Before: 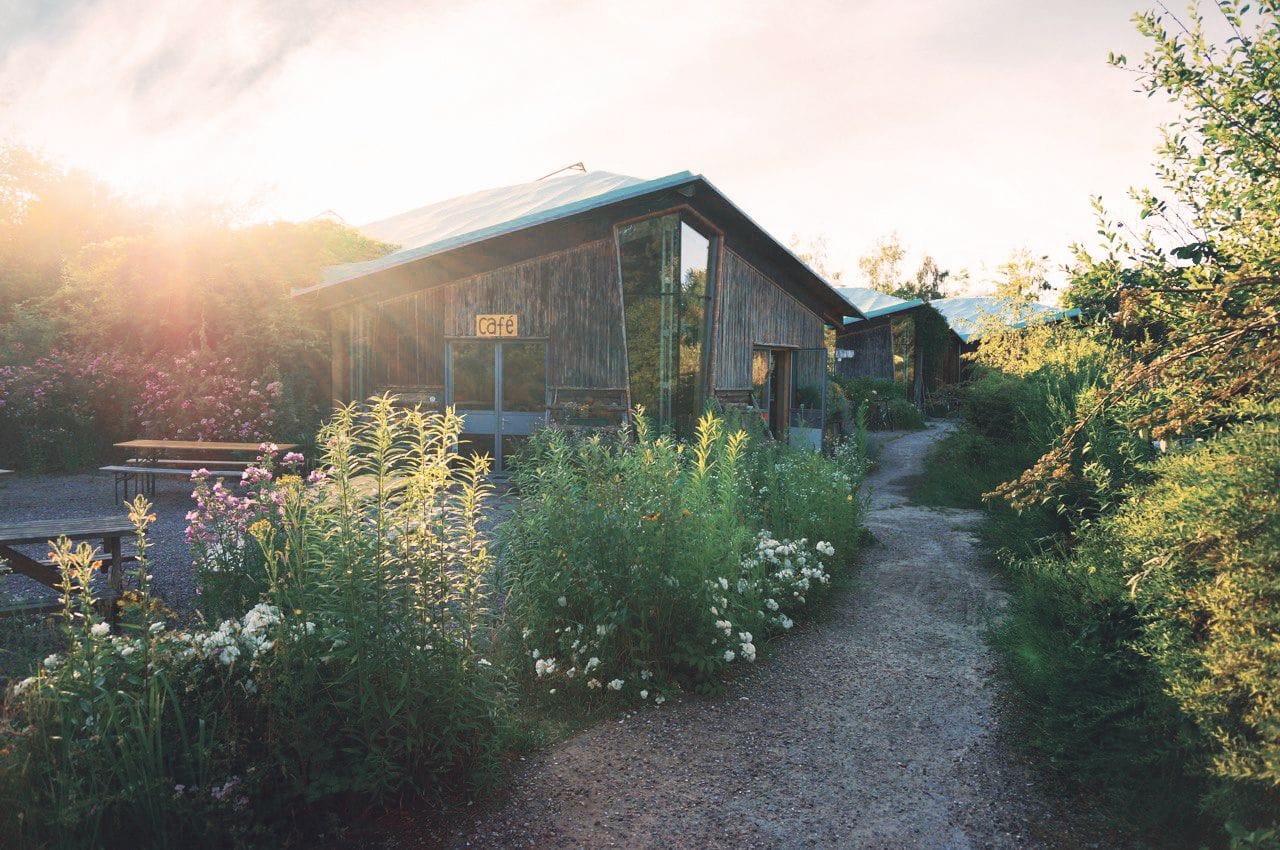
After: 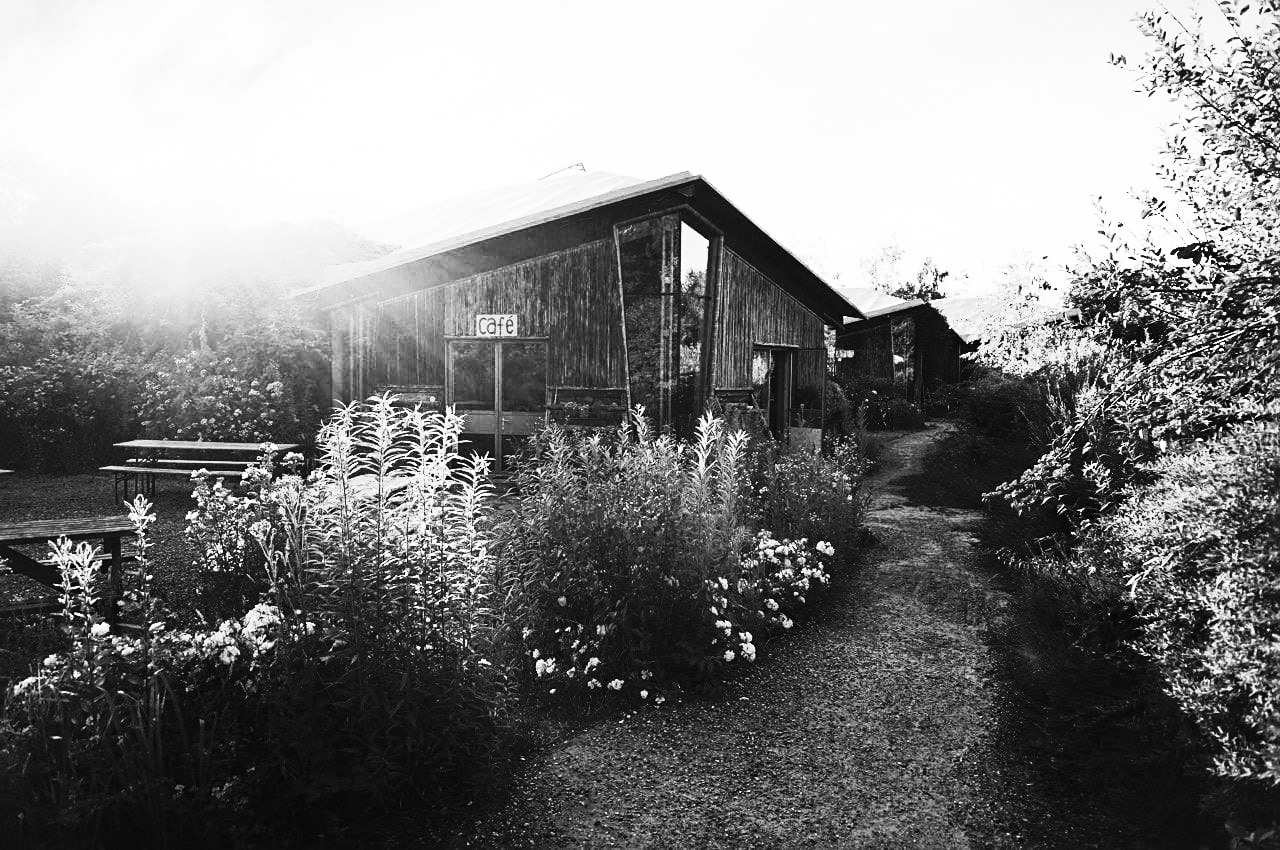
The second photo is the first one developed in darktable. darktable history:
sharpen: radius 2.529, amount 0.323
monochrome: on, module defaults
contrast brightness saturation: contrast 0.5, saturation -0.1
color balance rgb: linear chroma grading › global chroma 15%, perceptual saturation grading › global saturation 30%
